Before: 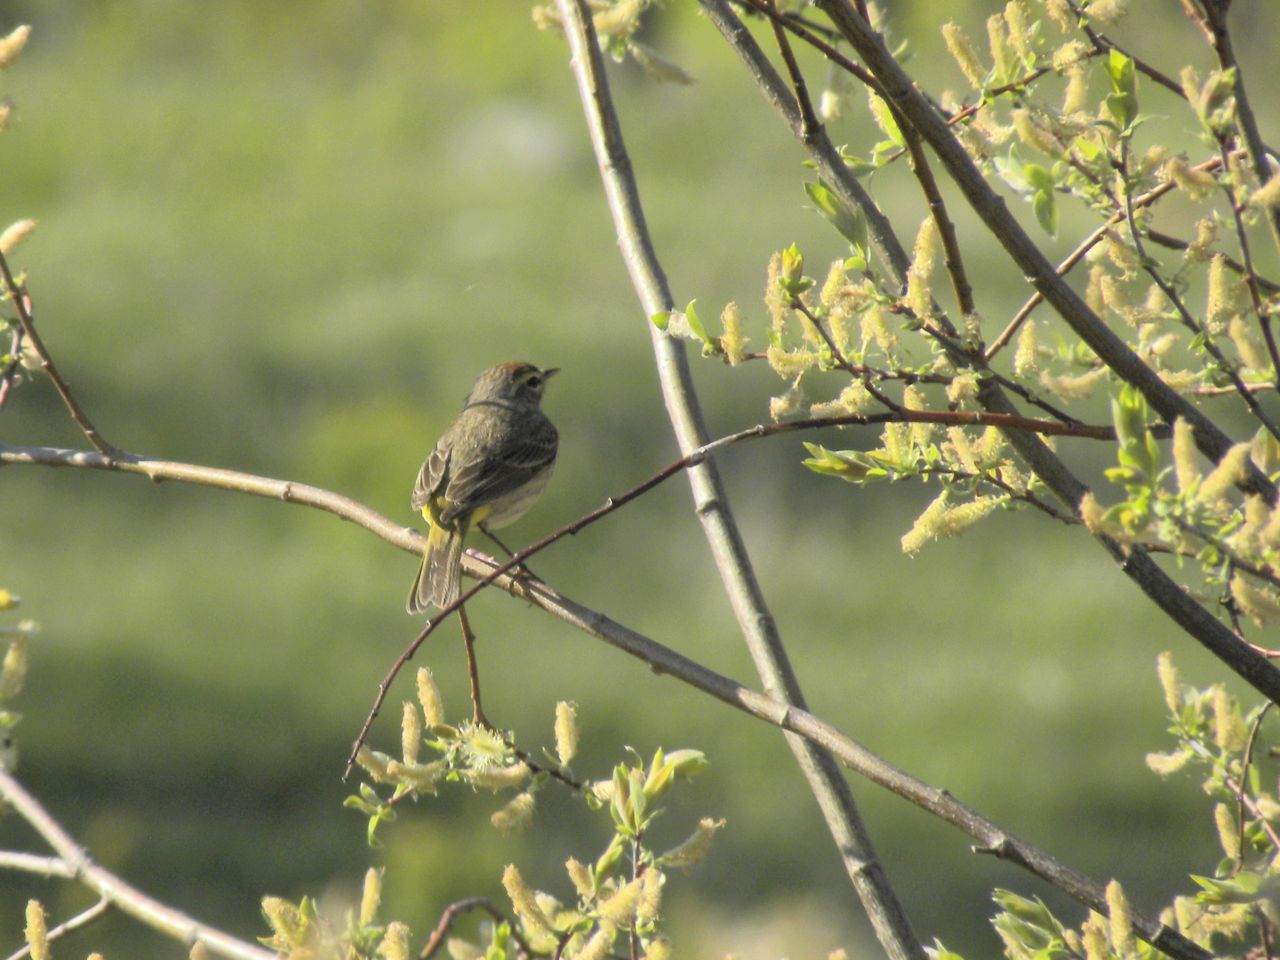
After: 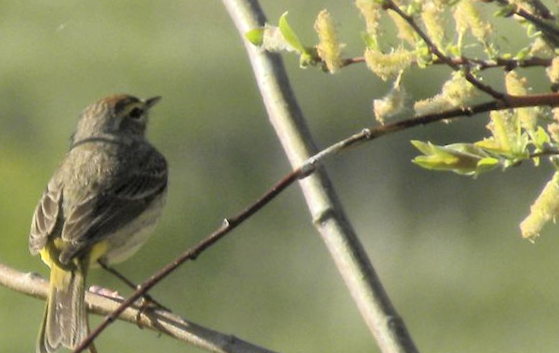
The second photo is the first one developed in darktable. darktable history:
crop: left 31.751%, top 32.172%, right 27.8%, bottom 35.83%
contrast brightness saturation: saturation -0.05
local contrast: mode bilateral grid, contrast 20, coarseness 50, detail 120%, midtone range 0.2
rotate and perspective: rotation -6.83°, automatic cropping off
